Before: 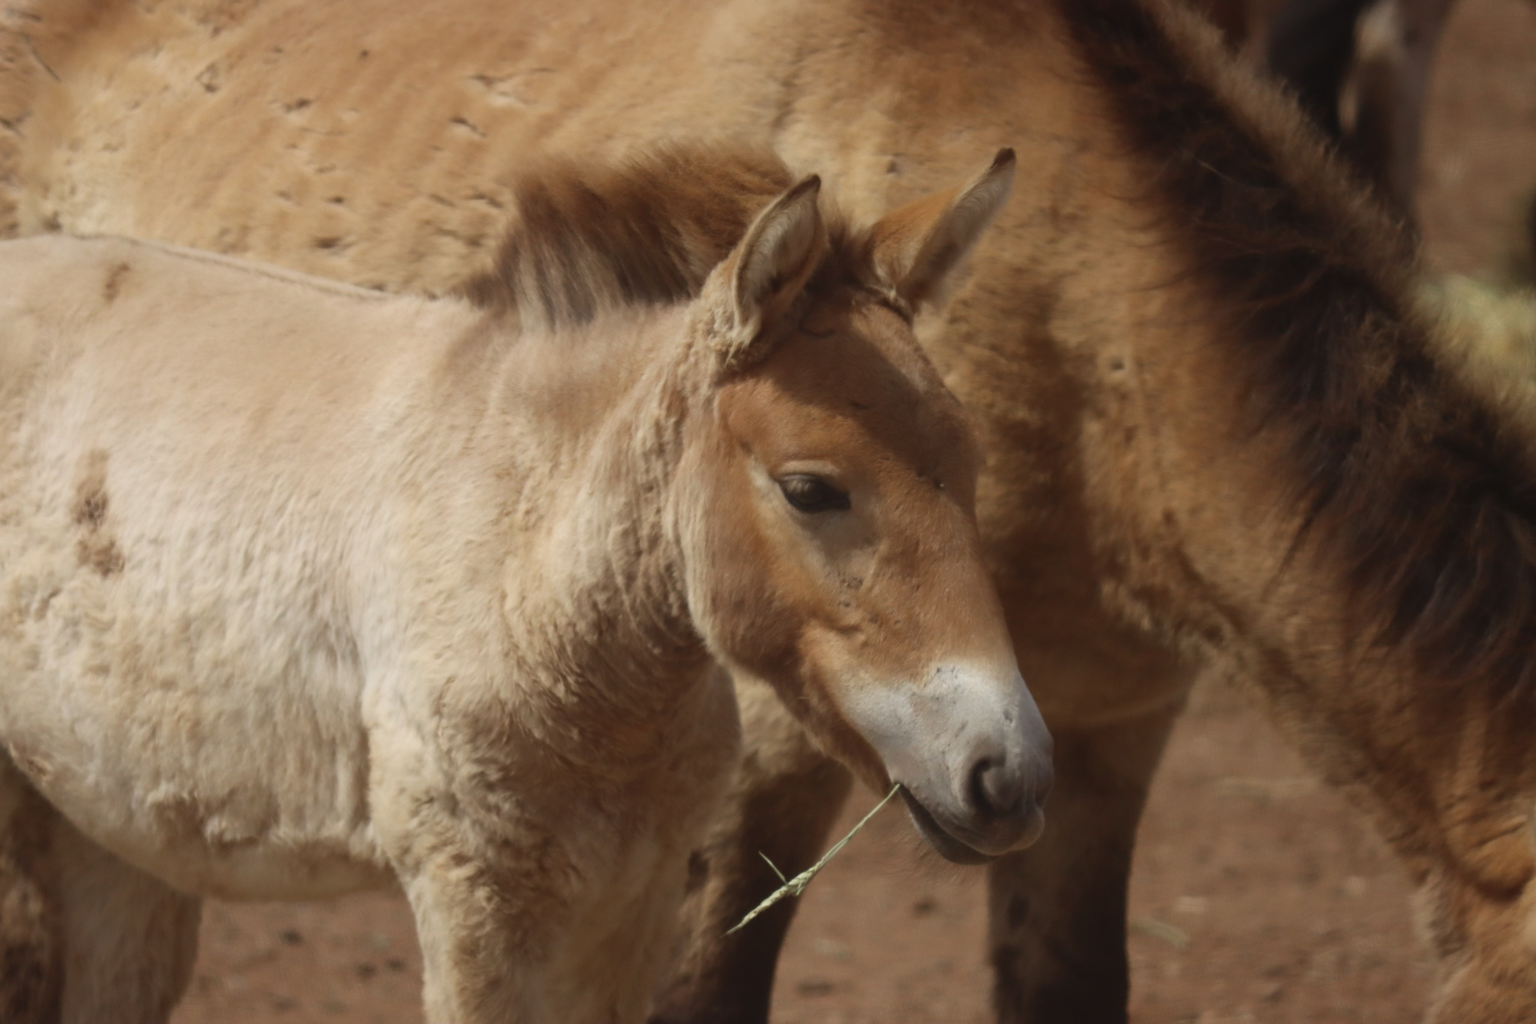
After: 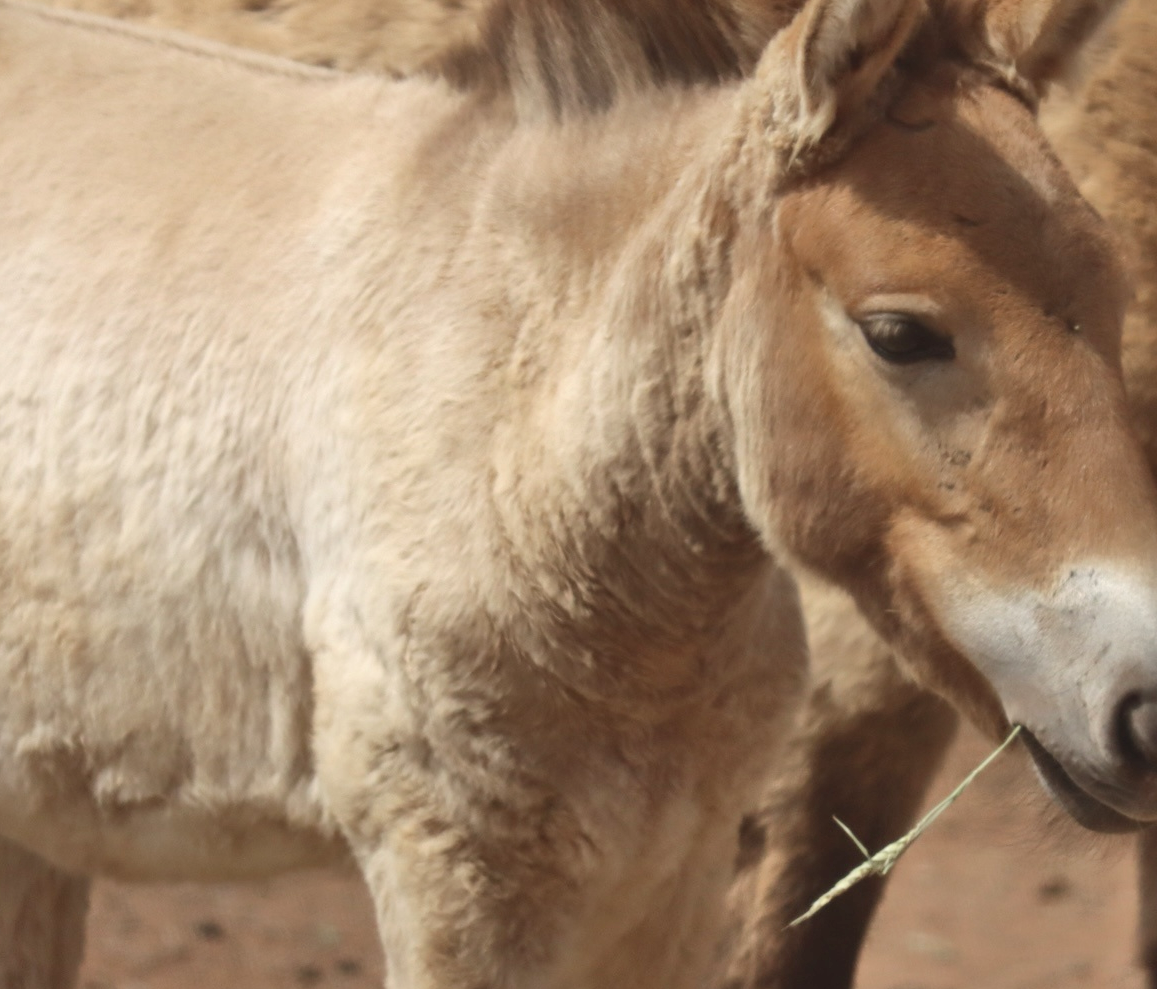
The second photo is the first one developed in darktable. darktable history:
shadows and highlights: radius 110.65, shadows 51, white point adjustment 9.14, highlights -2.92, soften with gaussian
crop: left 8.751%, top 23.441%, right 34.714%, bottom 4.15%
